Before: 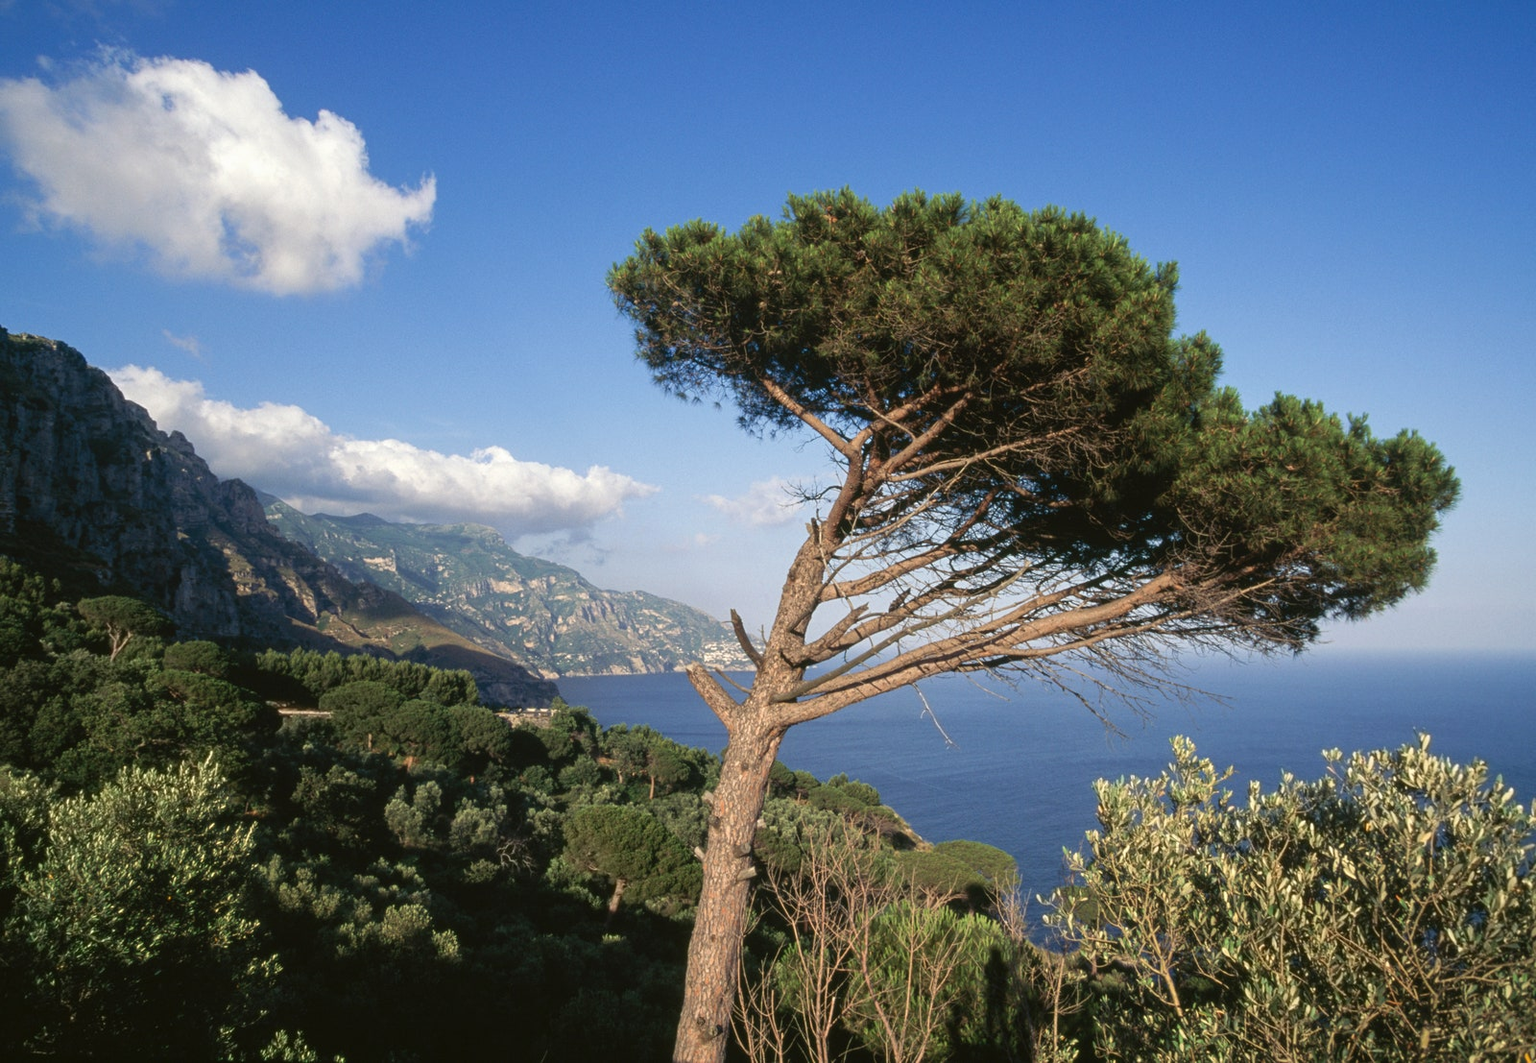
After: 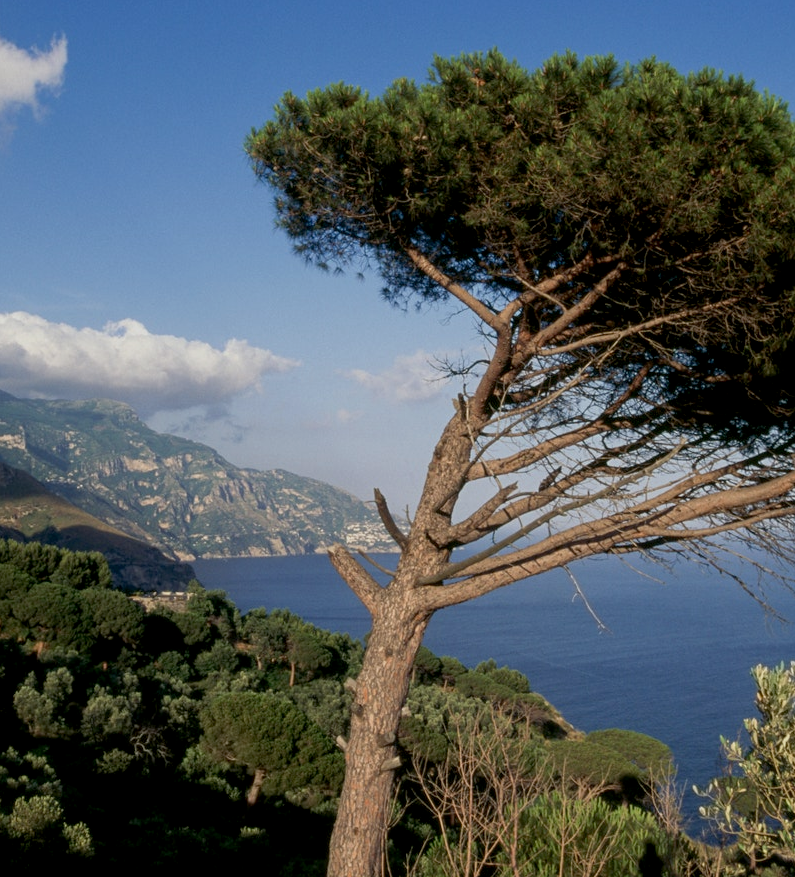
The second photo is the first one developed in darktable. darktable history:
crop and rotate: angle 0.016°, left 24.226%, top 13.22%, right 26.026%, bottom 7.443%
exposure: black level correction 0.011, exposure -0.483 EV, compensate highlight preservation false
